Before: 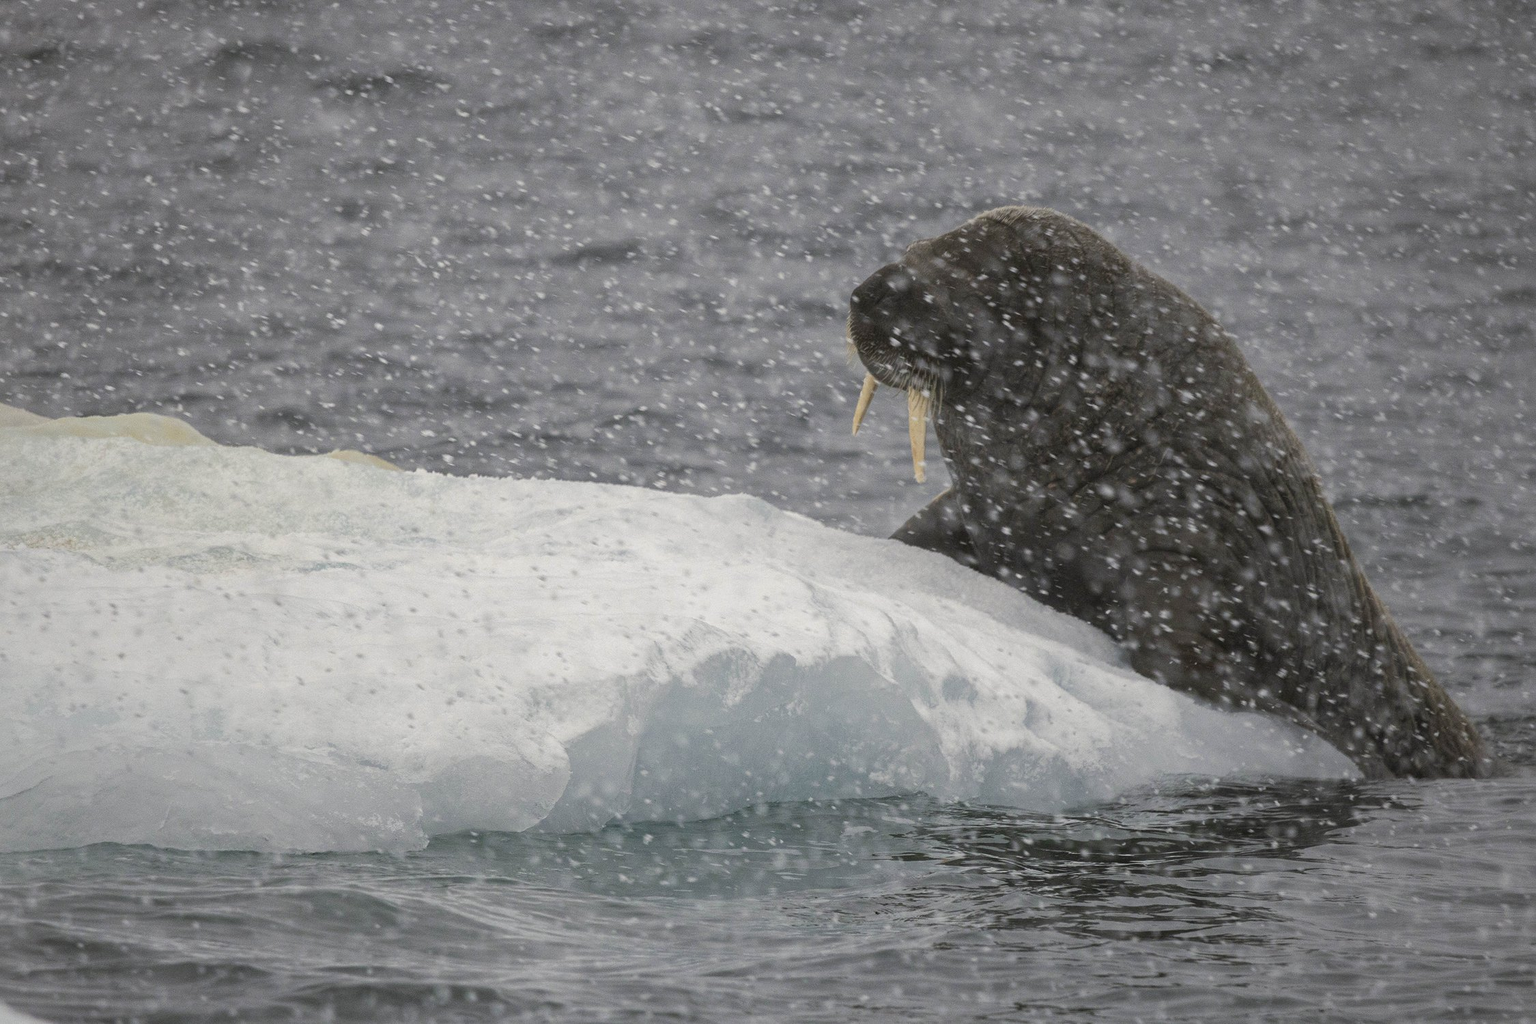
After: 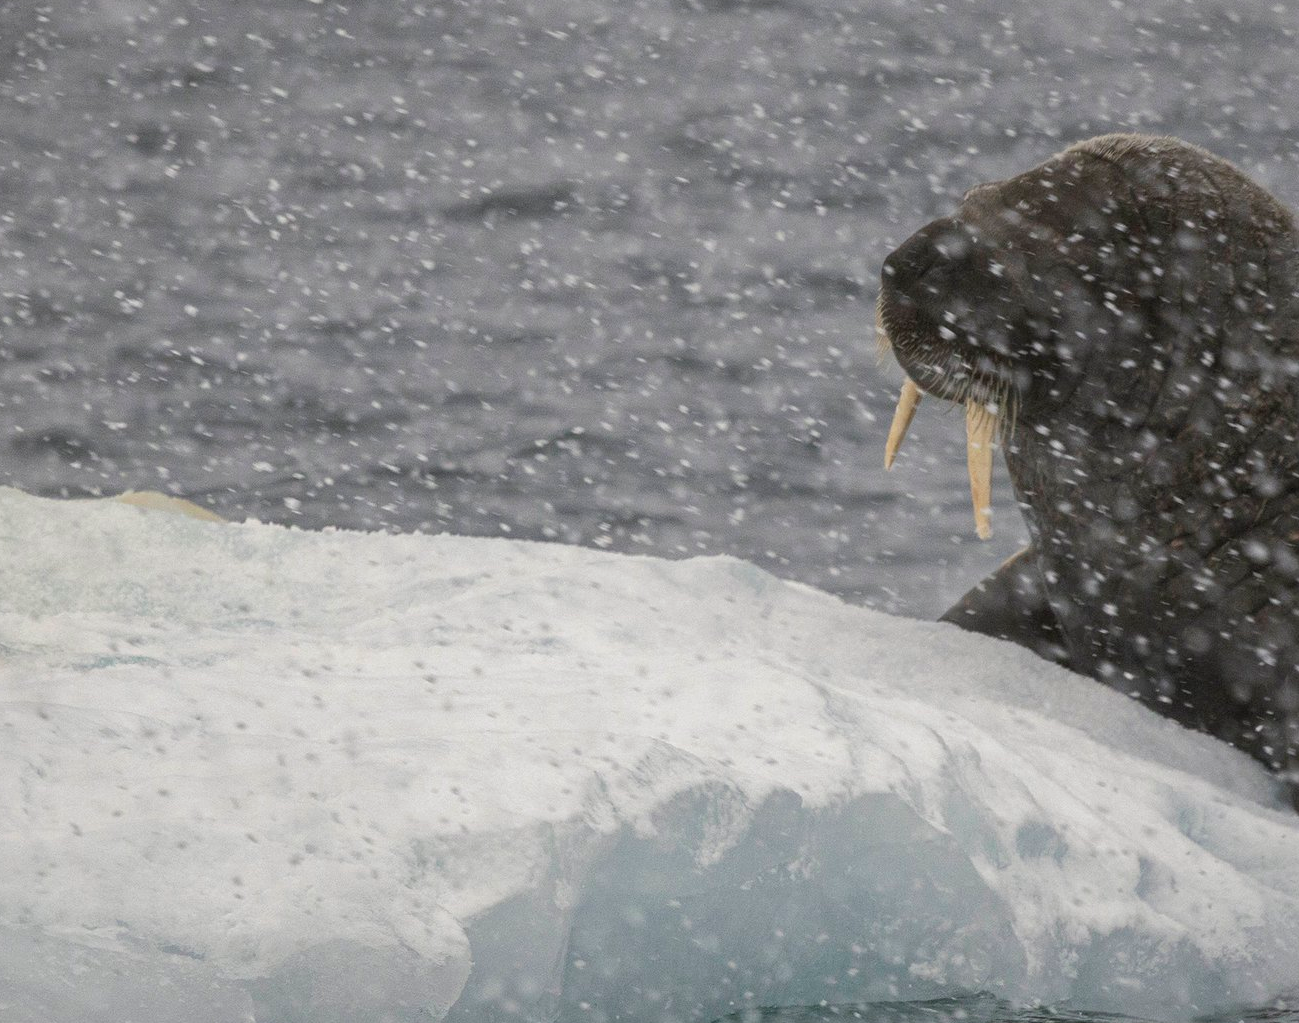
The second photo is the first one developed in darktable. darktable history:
rotate and perspective: automatic cropping original format, crop left 0, crop top 0
crop: left 16.202%, top 11.208%, right 26.045%, bottom 20.557%
